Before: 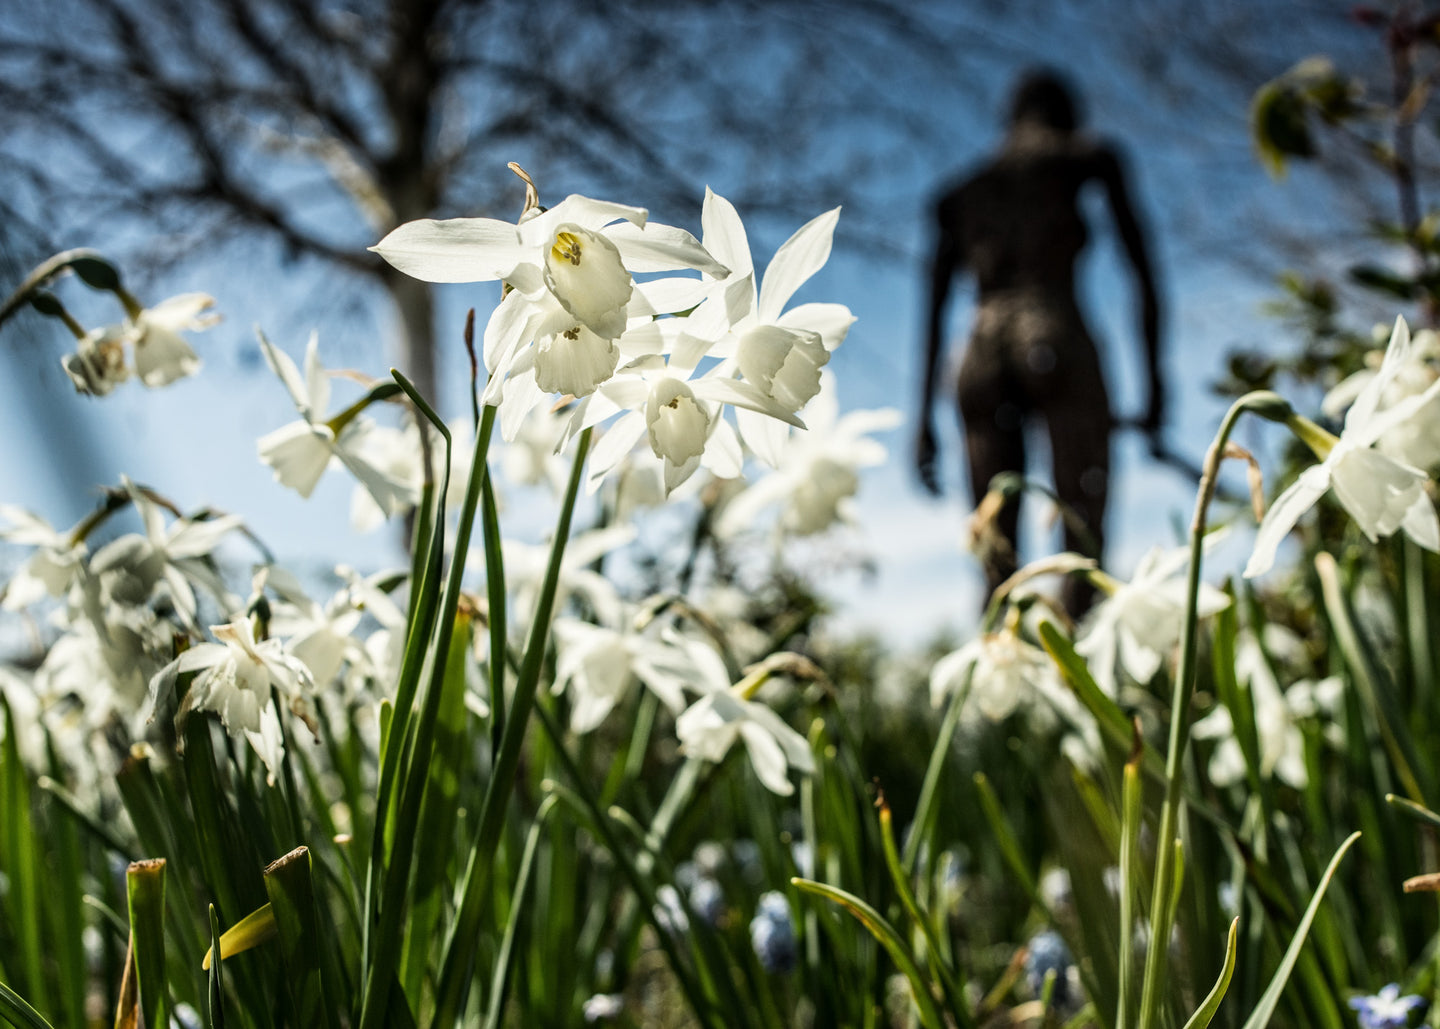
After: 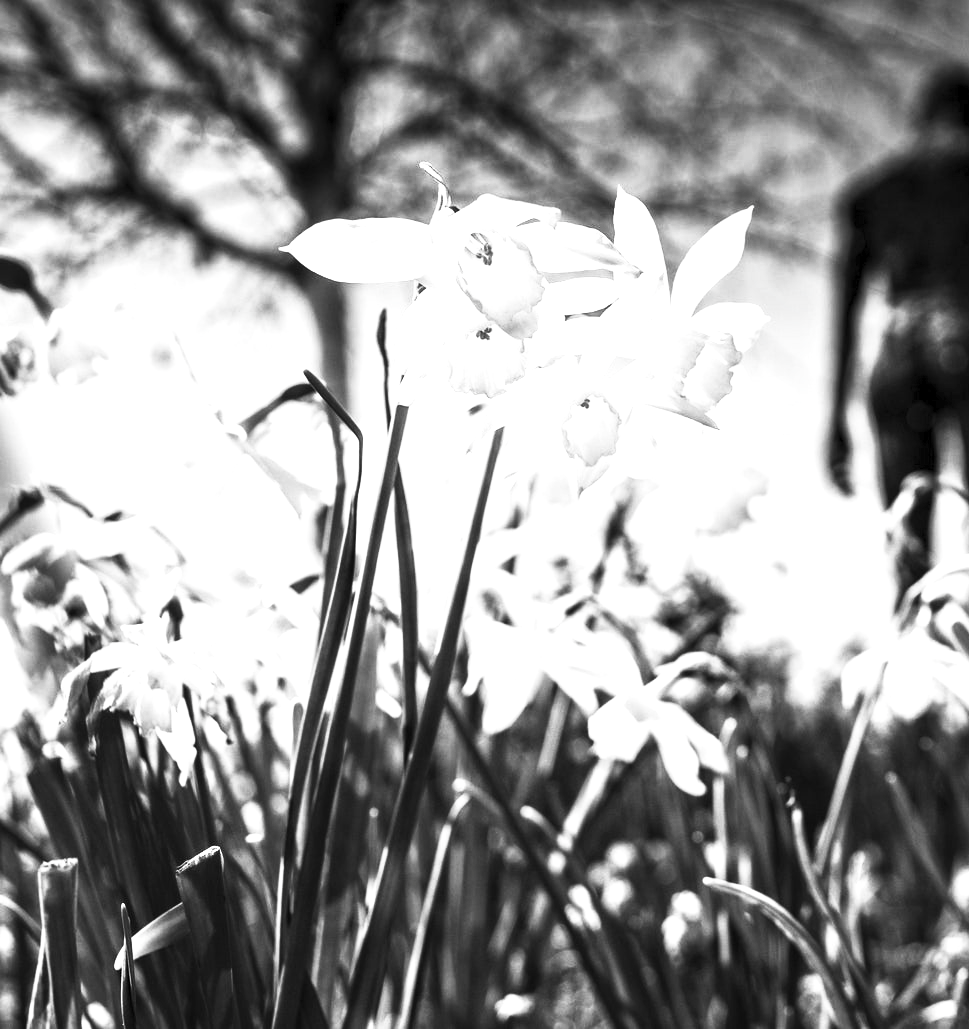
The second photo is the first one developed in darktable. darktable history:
levels: levels [0, 0.476, 0.951]
contrast brightness saturation: contrast 0.521, brightness 0.478, saturation -0.999
local contrast: mode bilateral grid, contrast 19, coarseness 49, detail 119%, midtone range 0.2
crop and rotate: left 6.17%, right 26.534%
